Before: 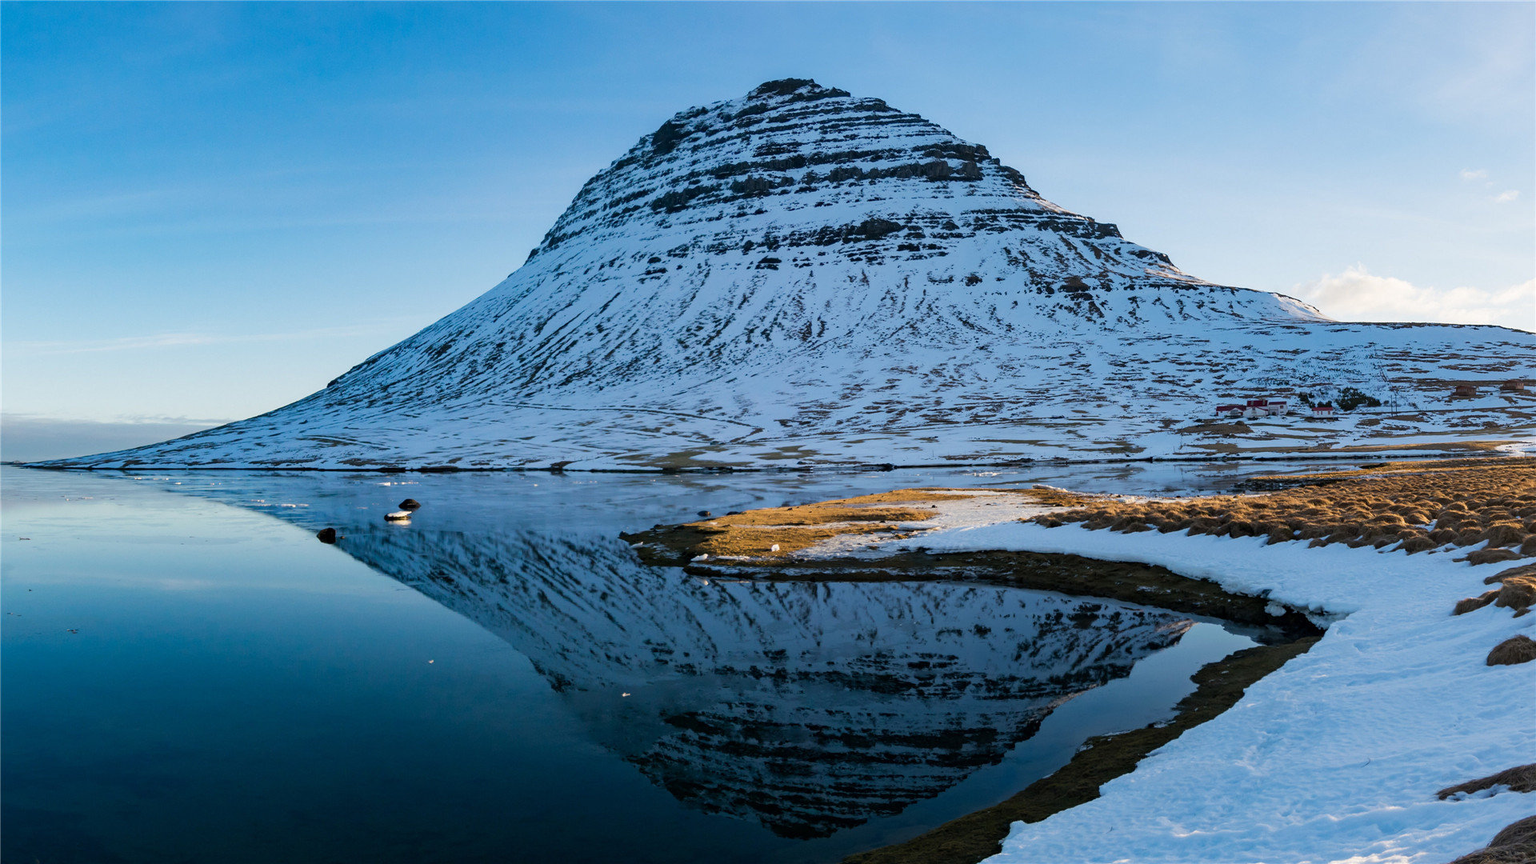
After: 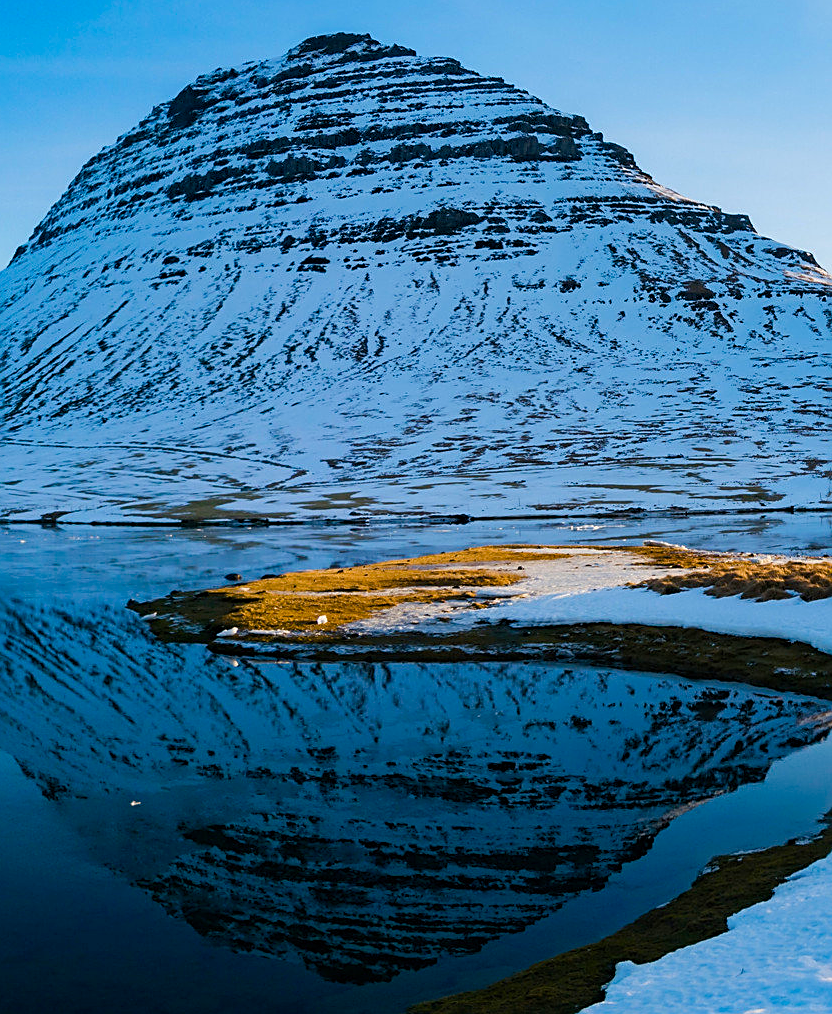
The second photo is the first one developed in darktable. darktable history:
crop: left 33.73%, top 6.023%, right 22.915%
color balance rgb: shadows lift › luminance -9.946%, shadows lift › chroma 0.756%, shadows lift › hue 110.13°, linear chroma grading › global chroma 14.613%, perceptual saturation grading › global saturation 20%, perceptual saturation grading › highlights -24.978%, perceptual saturation grading › shadows 25.605%, global vibrance 20%
sharpen: on, module defaults
